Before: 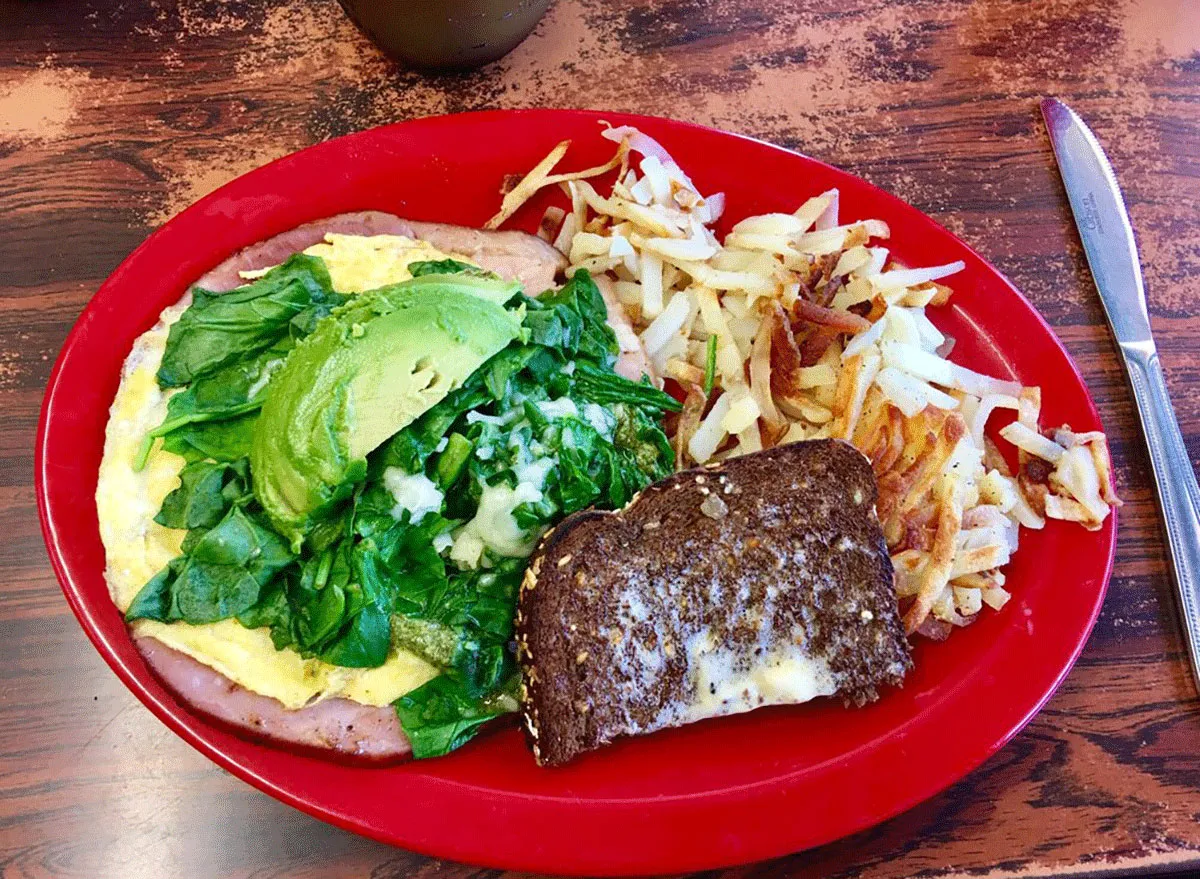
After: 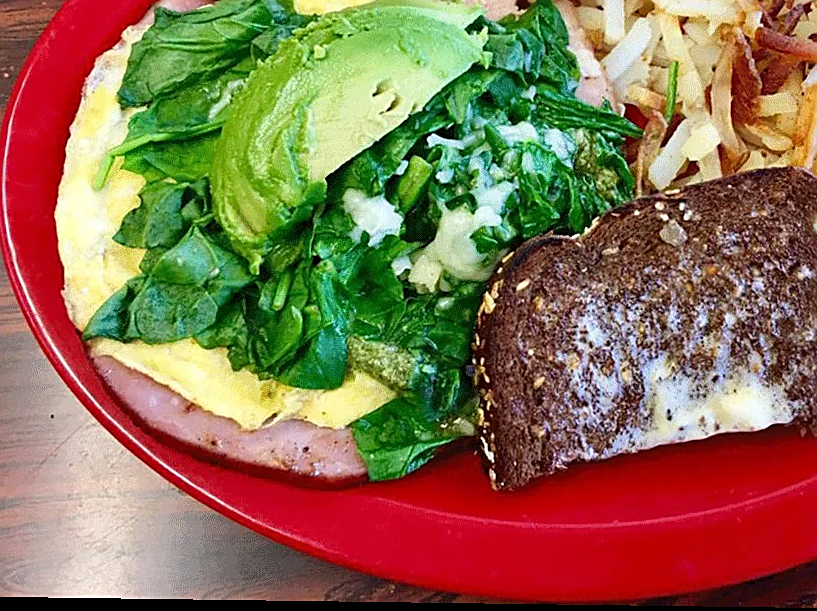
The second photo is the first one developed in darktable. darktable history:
crop and rotate: angle -0.788°, left 3.81%, top 31.708%, right 28.703%
sharpen: on, module defaults
